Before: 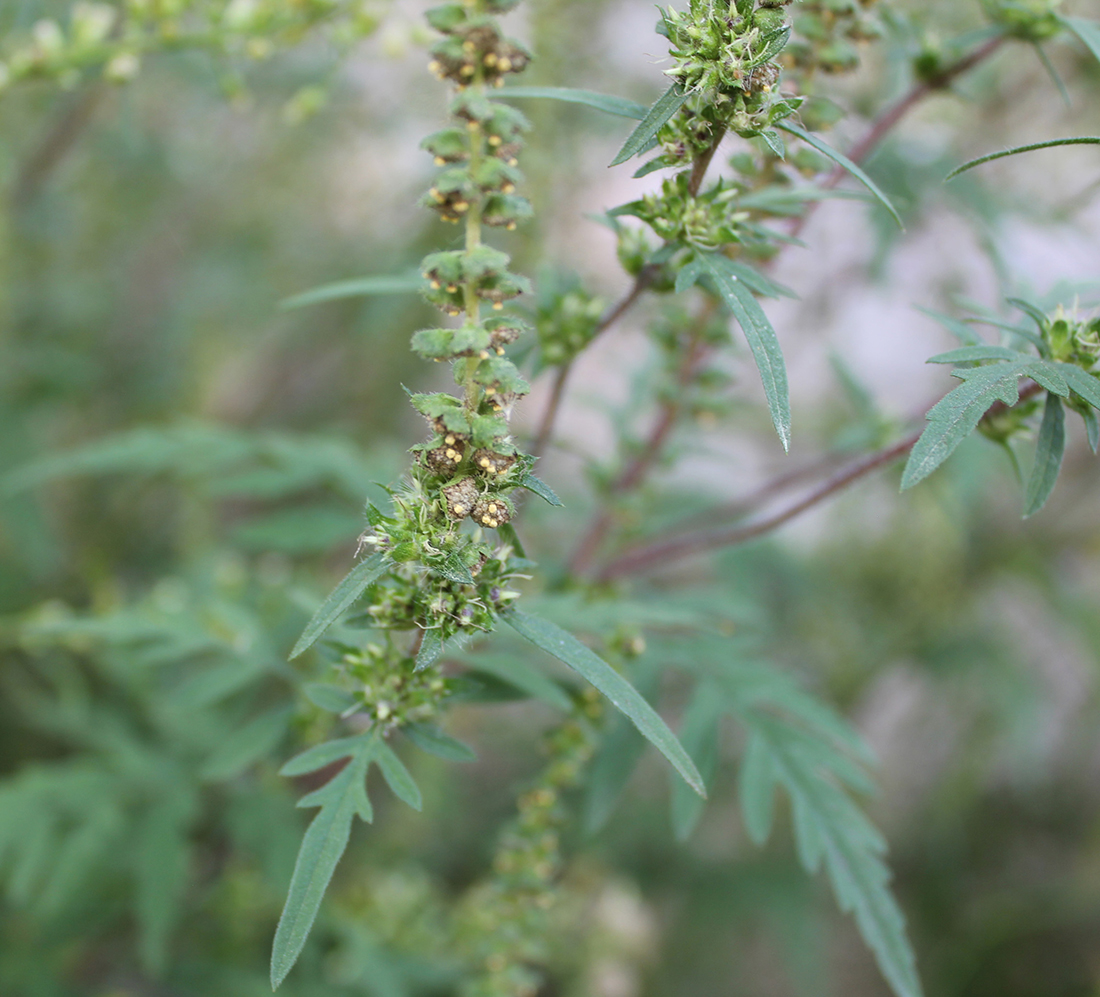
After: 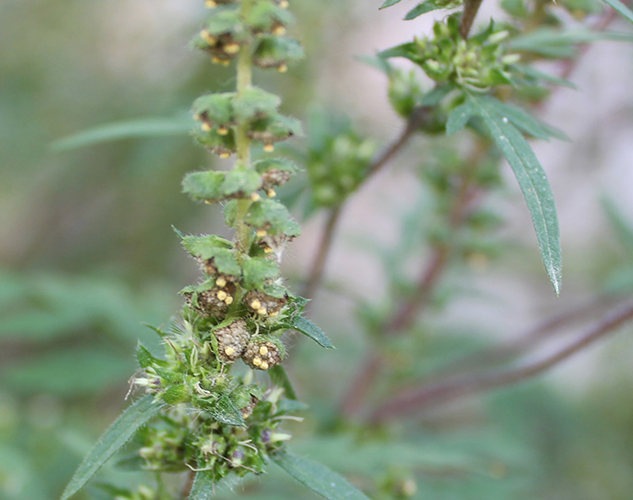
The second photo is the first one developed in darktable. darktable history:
crop: left 20.875%, top 15.85%, right 21.538%, bottom 33.954%
